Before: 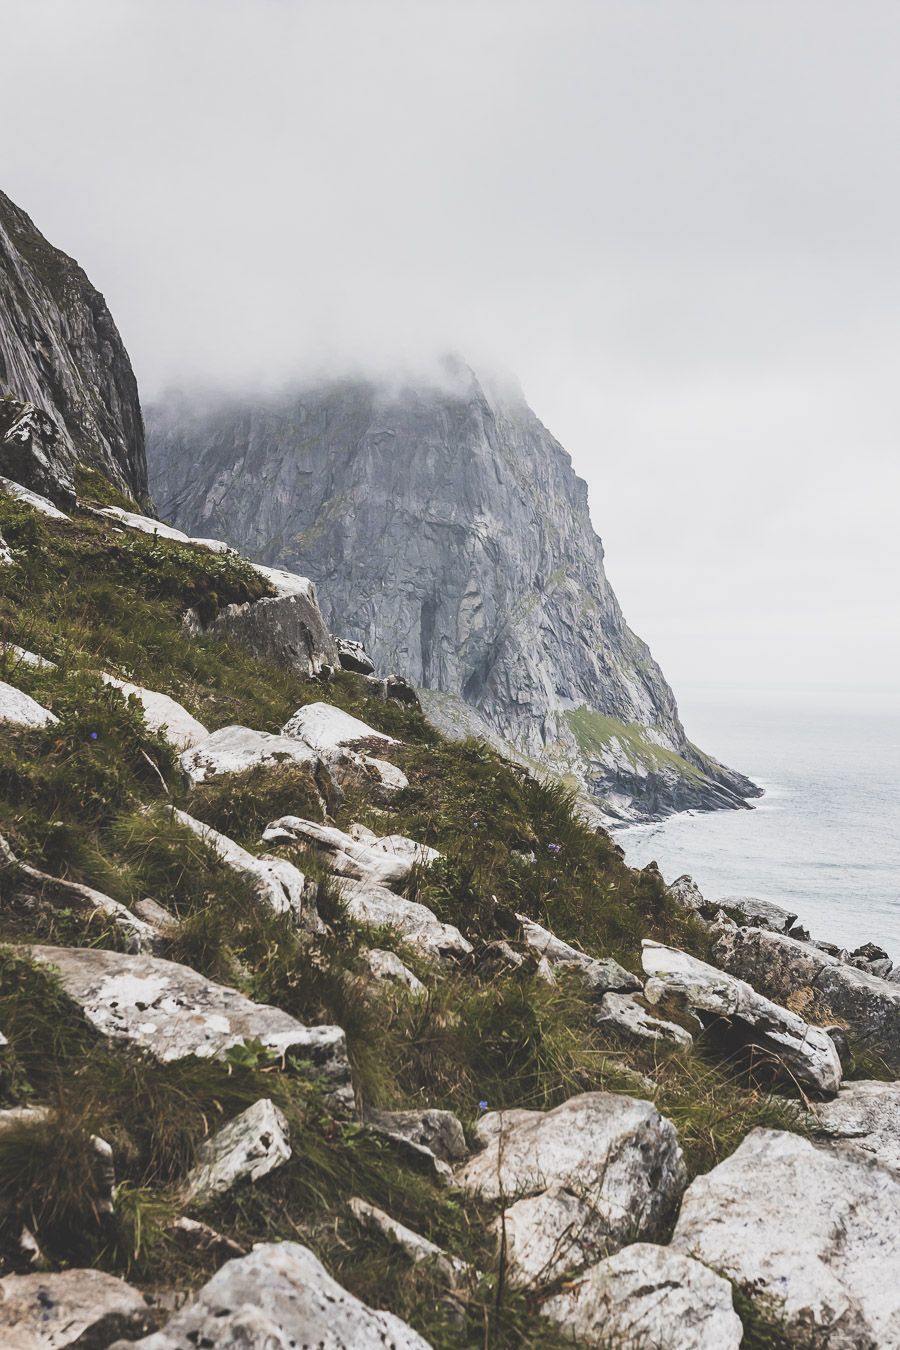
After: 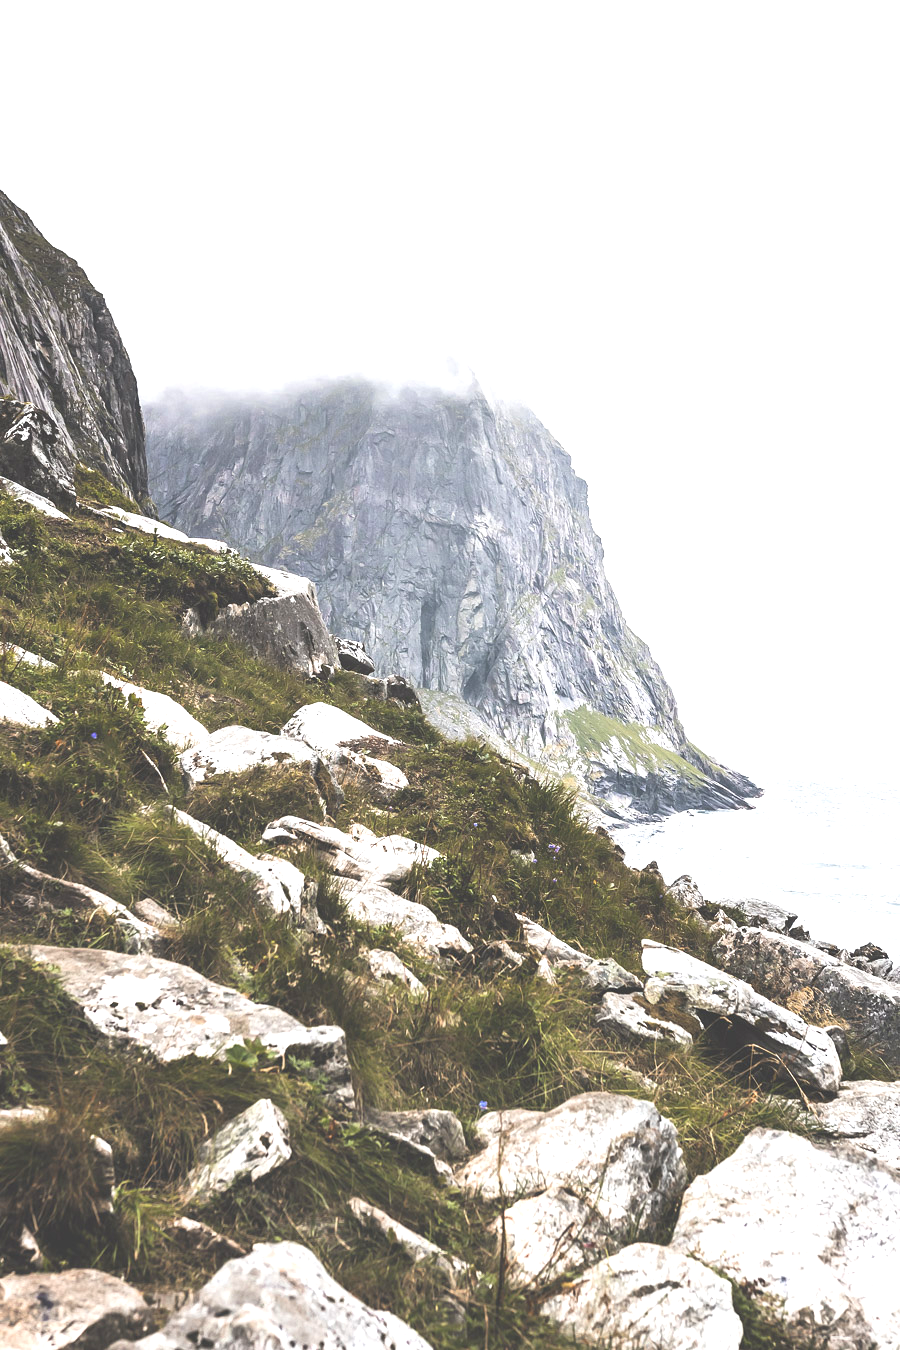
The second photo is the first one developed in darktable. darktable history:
exposure: black level correction 0, exposure 0.904 EV, compensate highlight preservation false
